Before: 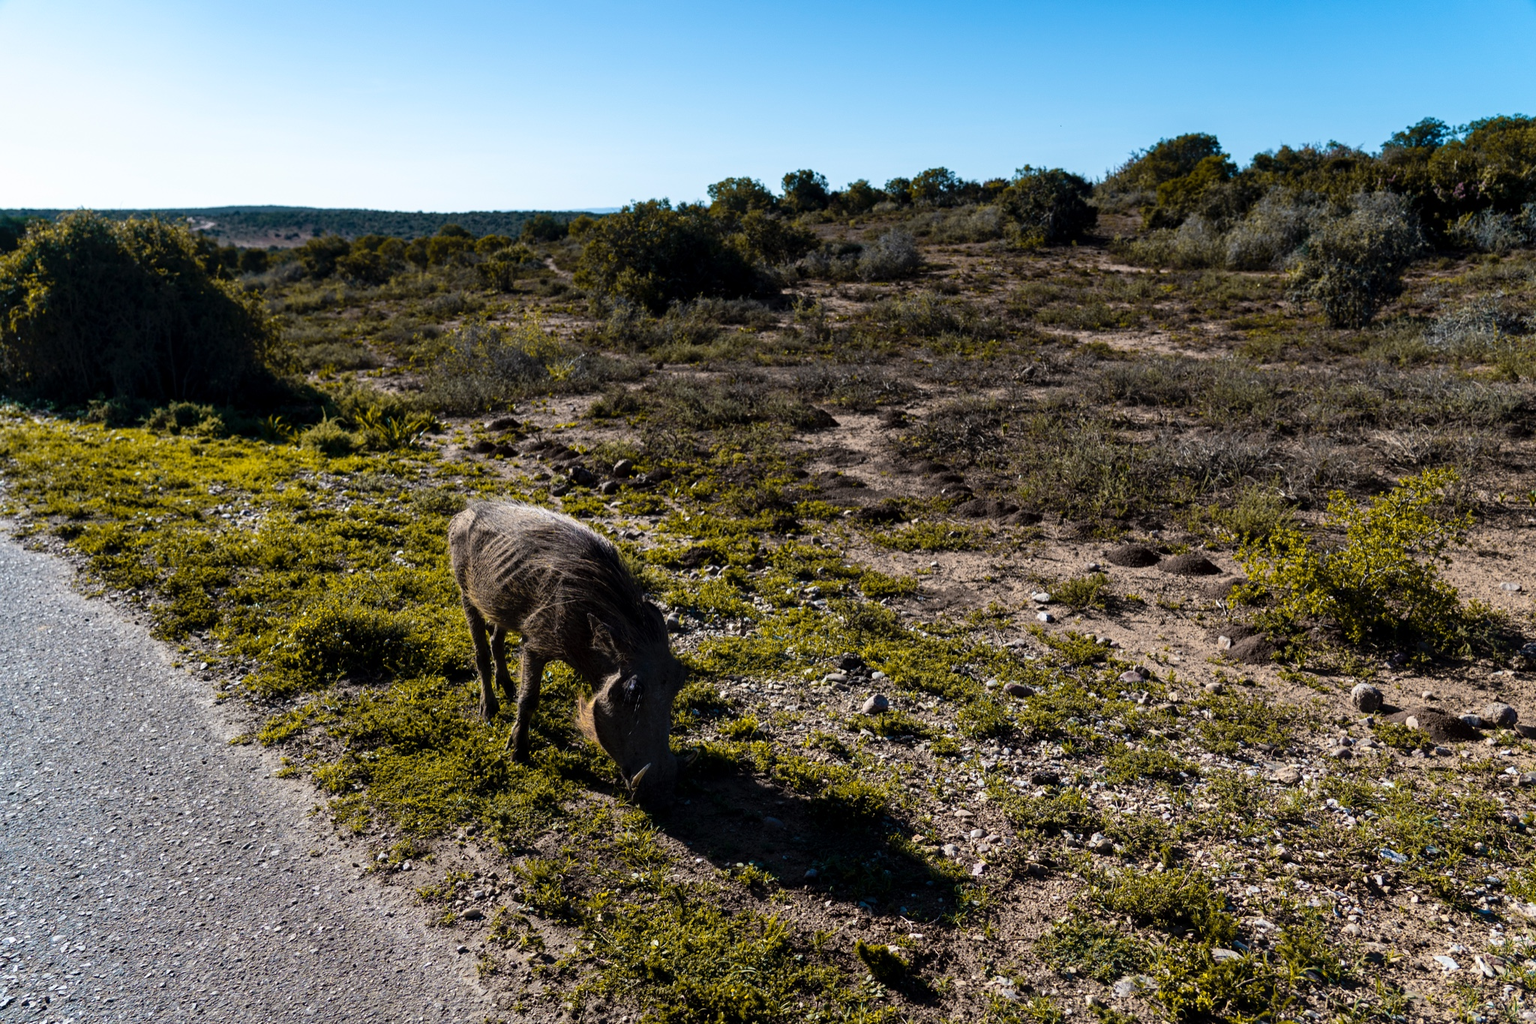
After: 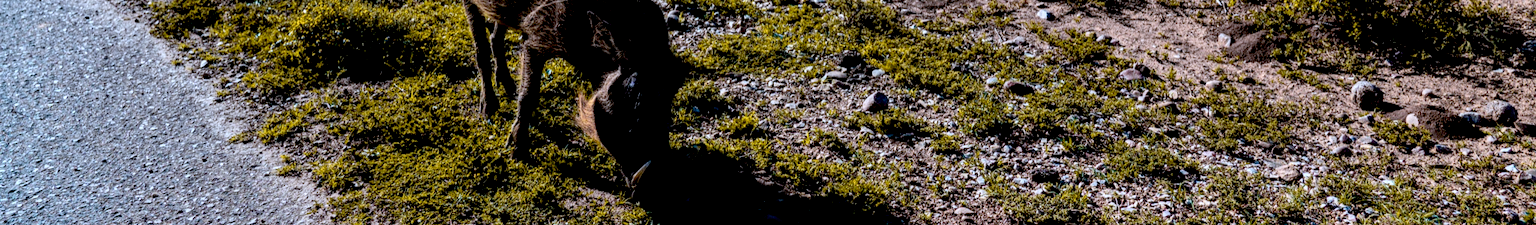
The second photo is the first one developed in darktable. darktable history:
local contrast: on, module defaults
exposure: black level correction 0.01, exposure 0.016 EV, compensate highlight preservation false
color correction: highlights a* -2.32, highlights b* -18.27
crop and rotate: top 58.835%, bottom 19.118%
